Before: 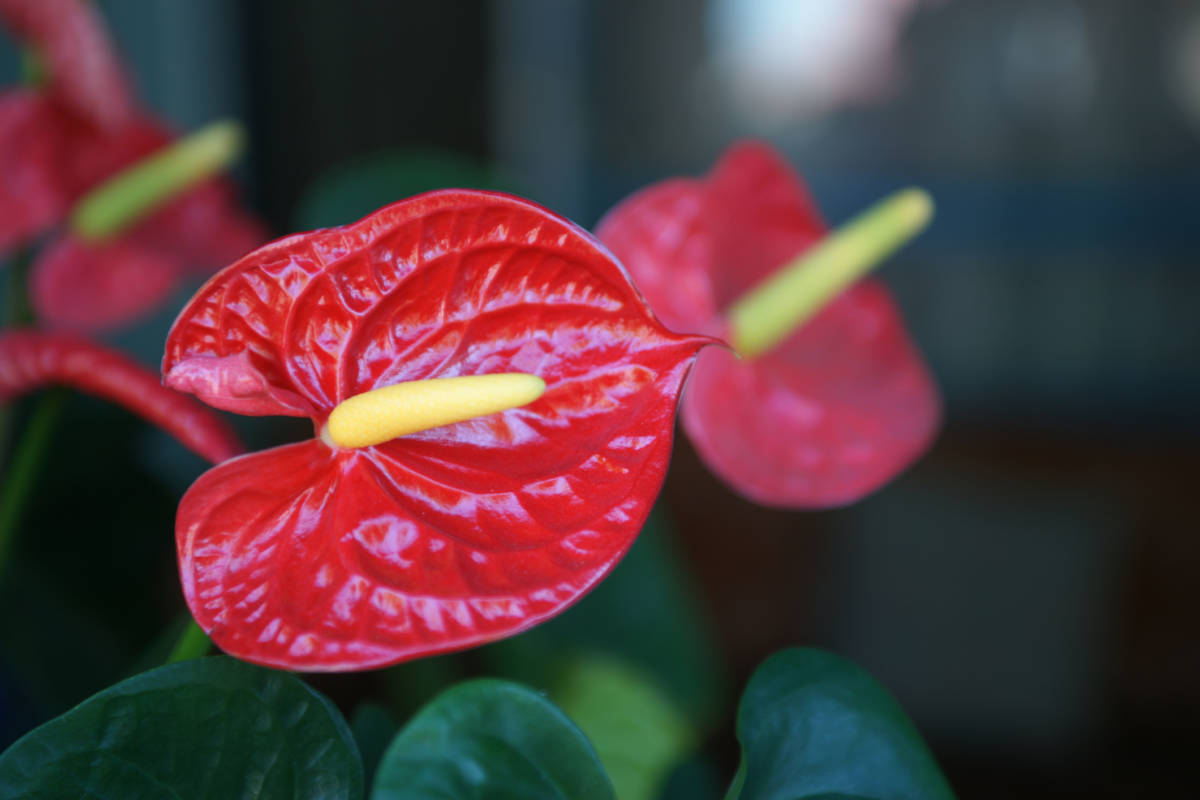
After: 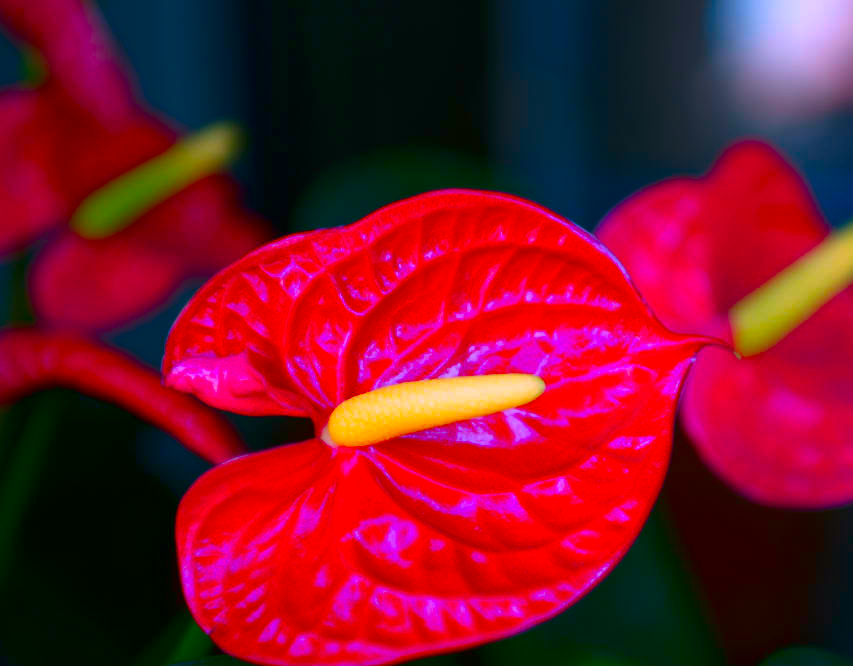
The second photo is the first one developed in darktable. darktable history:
contrast brightness saturation: brightness -0.25, saturation 0.2
crop: right 28.885%, bottom 16.626%
color correction: highlights a* 19.5, highlights b* -11.53, saturation 1.69
